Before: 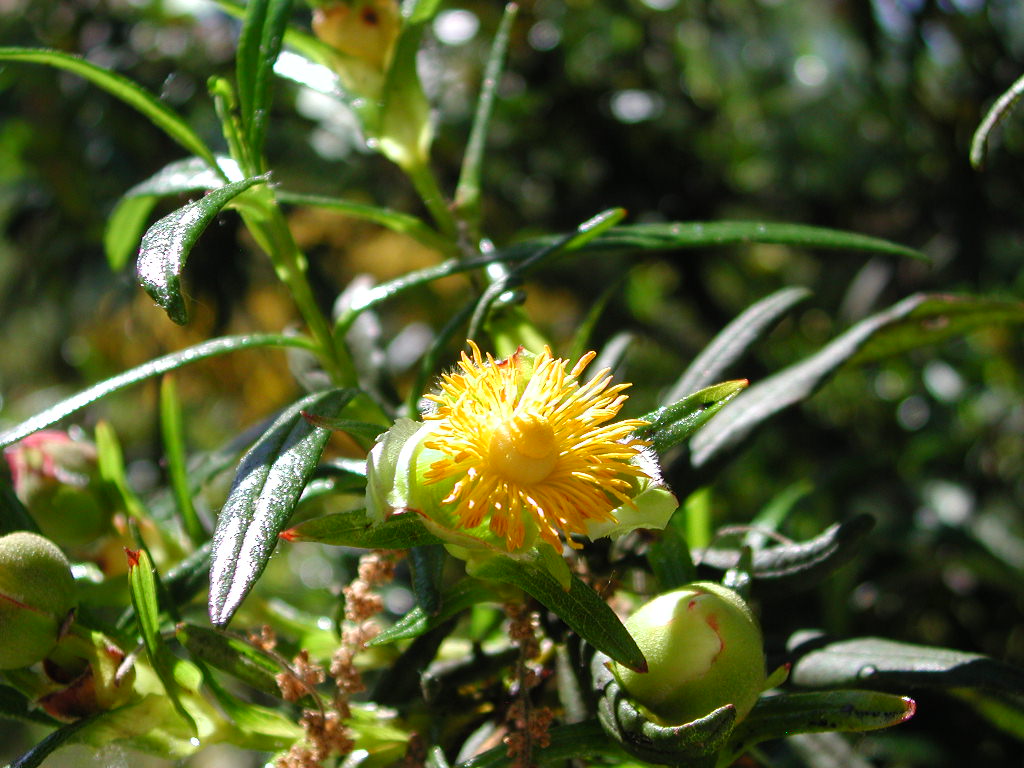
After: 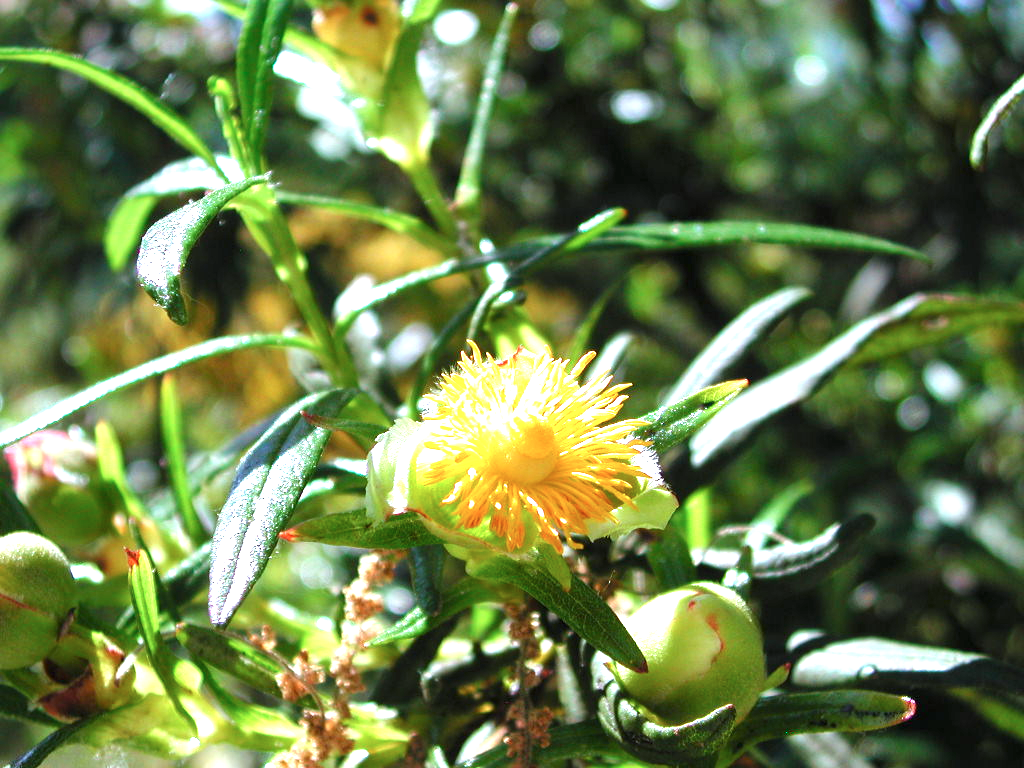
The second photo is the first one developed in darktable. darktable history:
exposure: black level correction 0, exposure 1.2 EV, compensate highlight preservation false
tone equalizer: edges refinement/feathering 500, mask exposure compensation -1.57 EV, preserve details no
local contrast: mode bilateral grid, contrast 21, coarseness 51, detail 119%, midtone range 0.2
color correction: highlights a* -4.06, highlights b* -10.83
